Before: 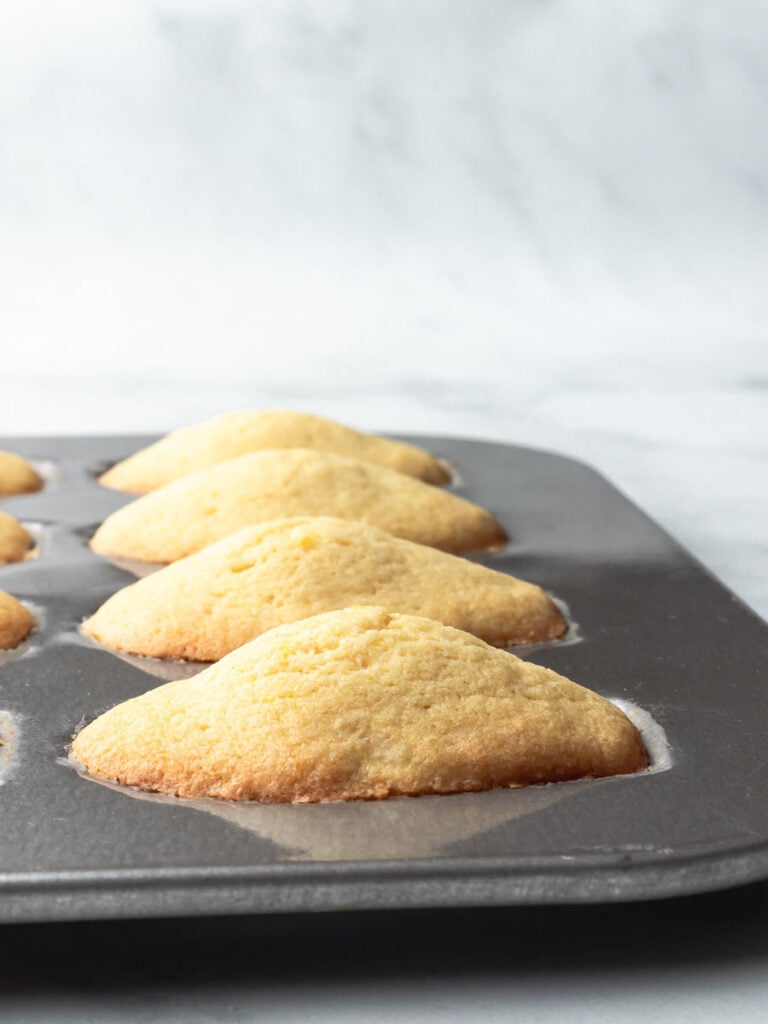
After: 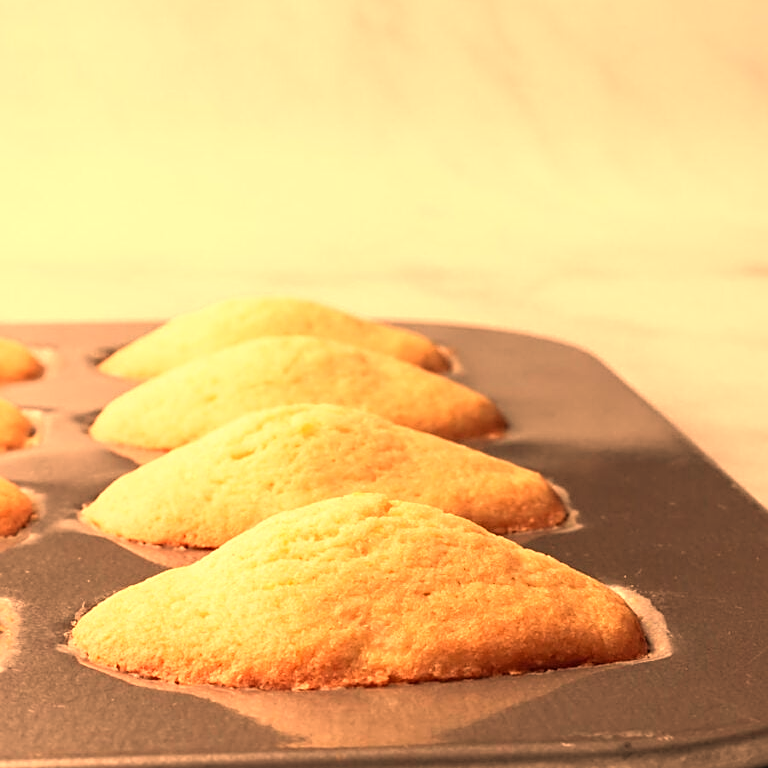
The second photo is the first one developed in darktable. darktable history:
sharpen: on, module defaults
white balance: red 1.467, blue 0.684
crop: top 11.038%, bottom 13.962%
